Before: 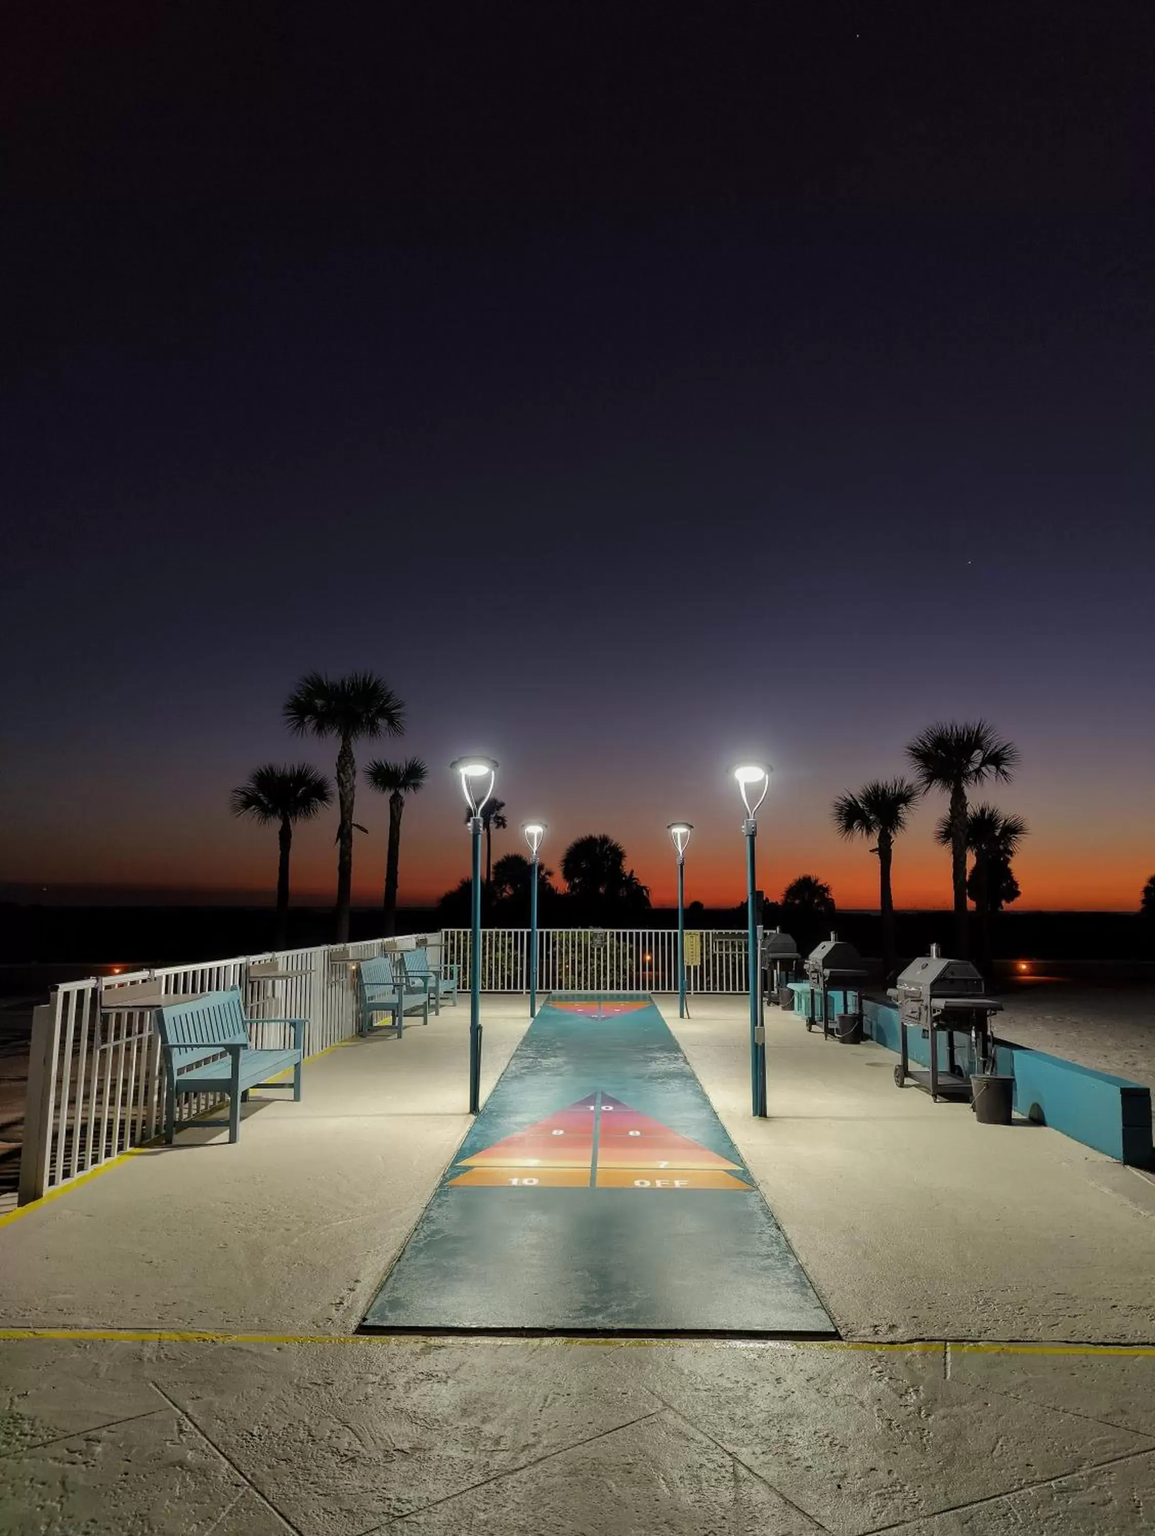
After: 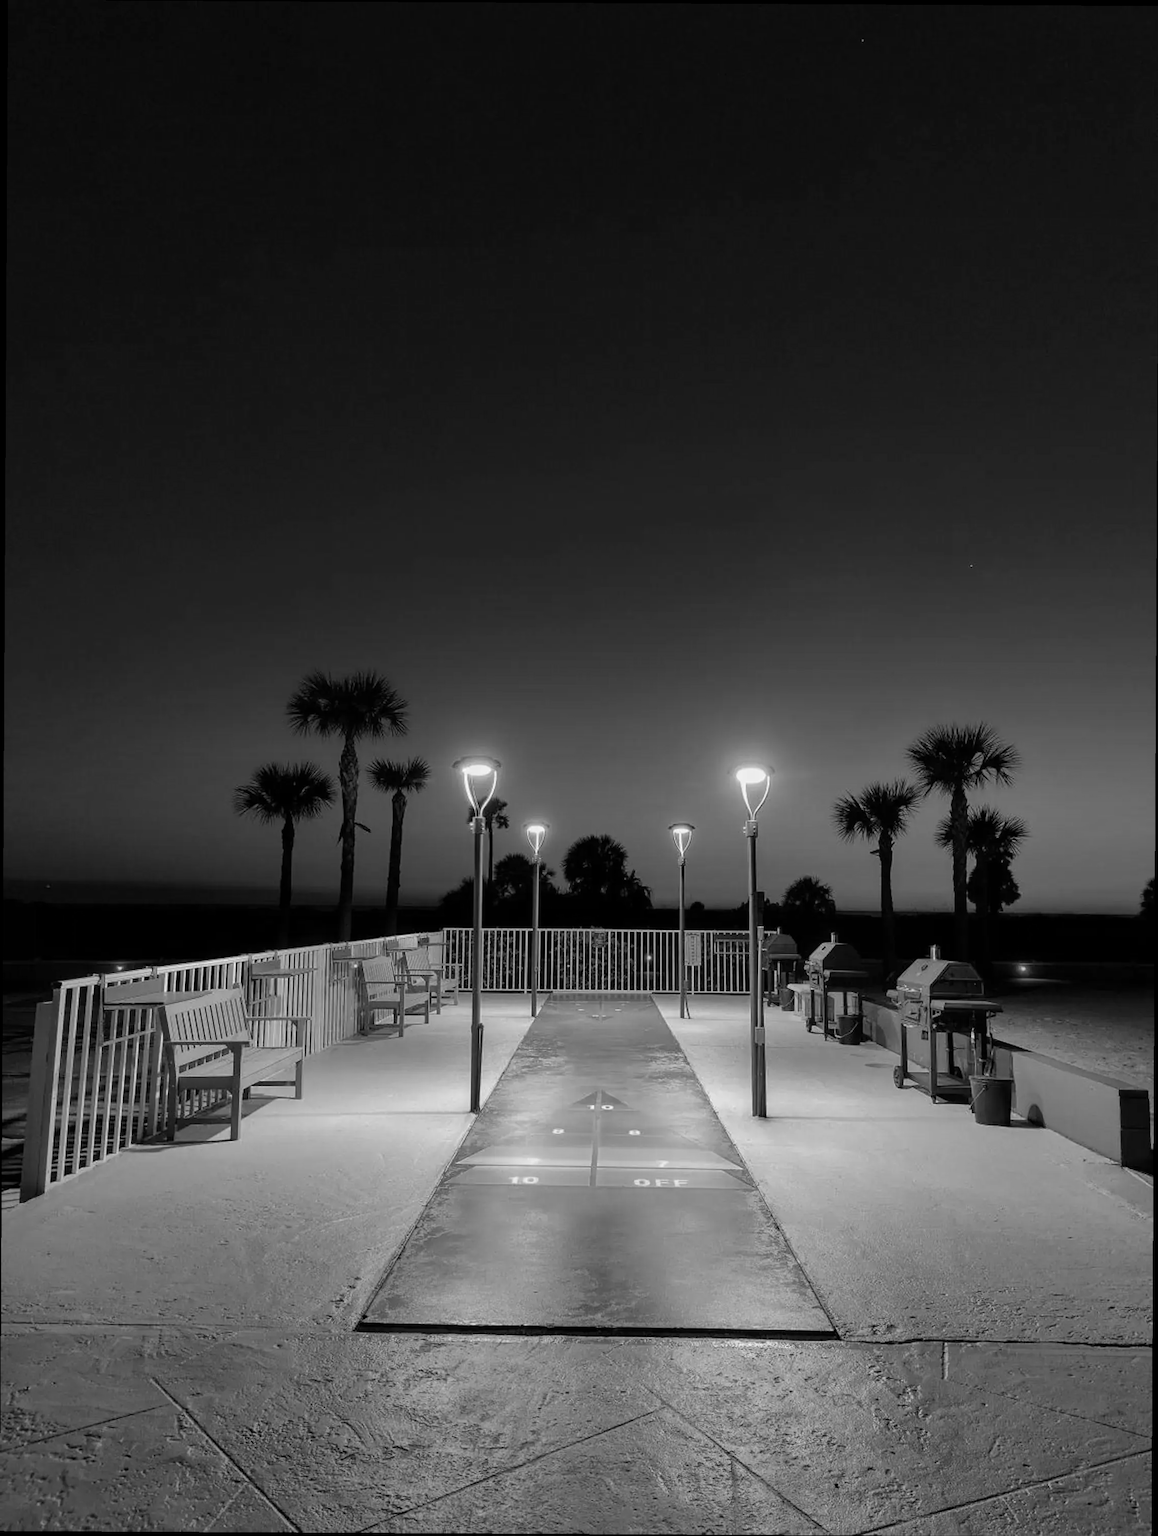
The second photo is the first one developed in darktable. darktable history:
crop and rotate: angle -0.3°
color calibration: output gray [0.22, 0.42, 0.37, 0], illuminant as shot in camera, x 0.358, y 0.373, temperature 4628.91 K
